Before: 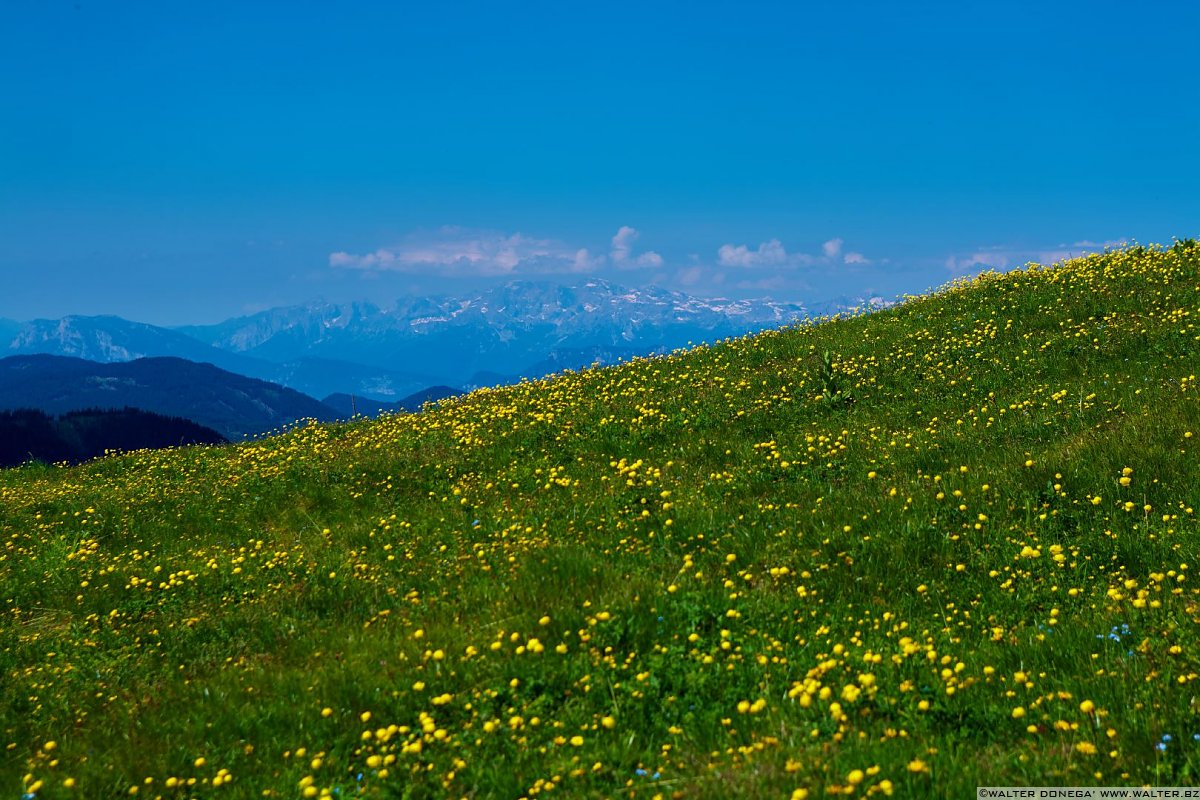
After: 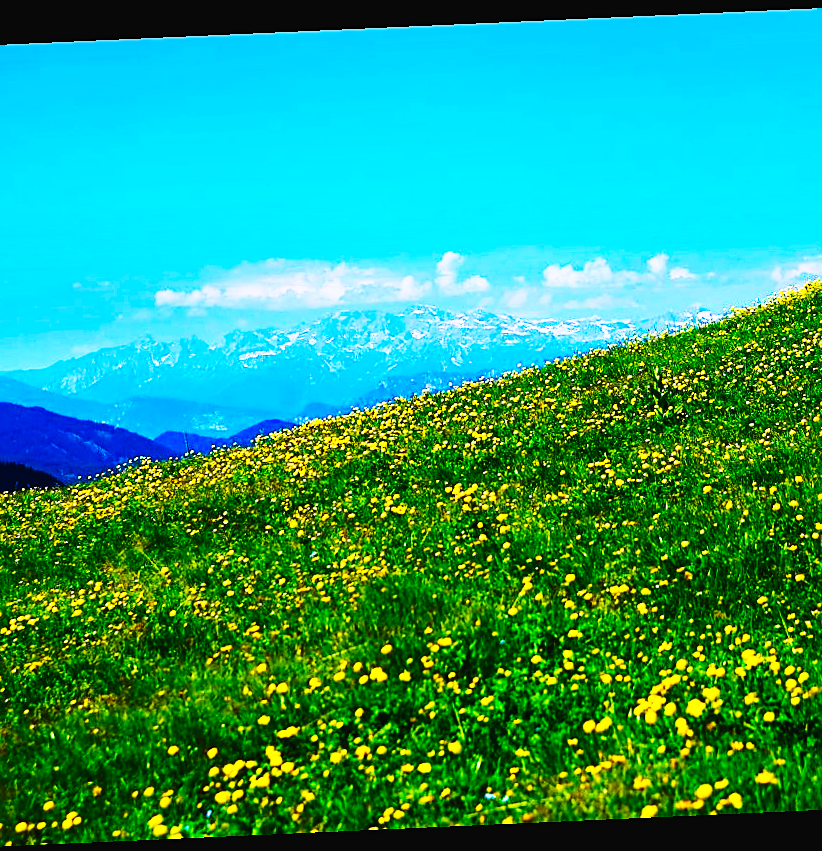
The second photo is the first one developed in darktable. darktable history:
exposure: black level correction -0.005, exposure 0.622 EV, compensate highlight preservation false
sharpen: on, module defaults
crop and rotate: left 15.055%, right 18.278%
rotate and perspective: rotation -2.56°, automatic cropping off
contrast brightness saturation: saturation -0.05
haze removal: compatibility mode true, adaptive false
tone curve: curves: ch0 [(0, 0) (0.003, 0.001) (0.011, 0.005) (0.025, 0.01) (0.044, 0.016) (0.069, 0.019) (0.1, 0.024) (0.136, 0.03) (0.177, 0.045) (0.224, 0.071) (0.277, 0.122) (0.335, 0.202) (0.399, 0.326) (0.468, 0.471) (0.543, 0.638) (0.623, 0.798) (0.709, 0.913) (0.801, 0.97) (0.898, 0.983) (1, 1)], preserve colors none
color balance rgb: perceptual saturation grading › global saturation 25%, perceptual brilliance grading › mid-tones 10%, perceptual brilliance grading › shadows 15%, global vibrance 20%
